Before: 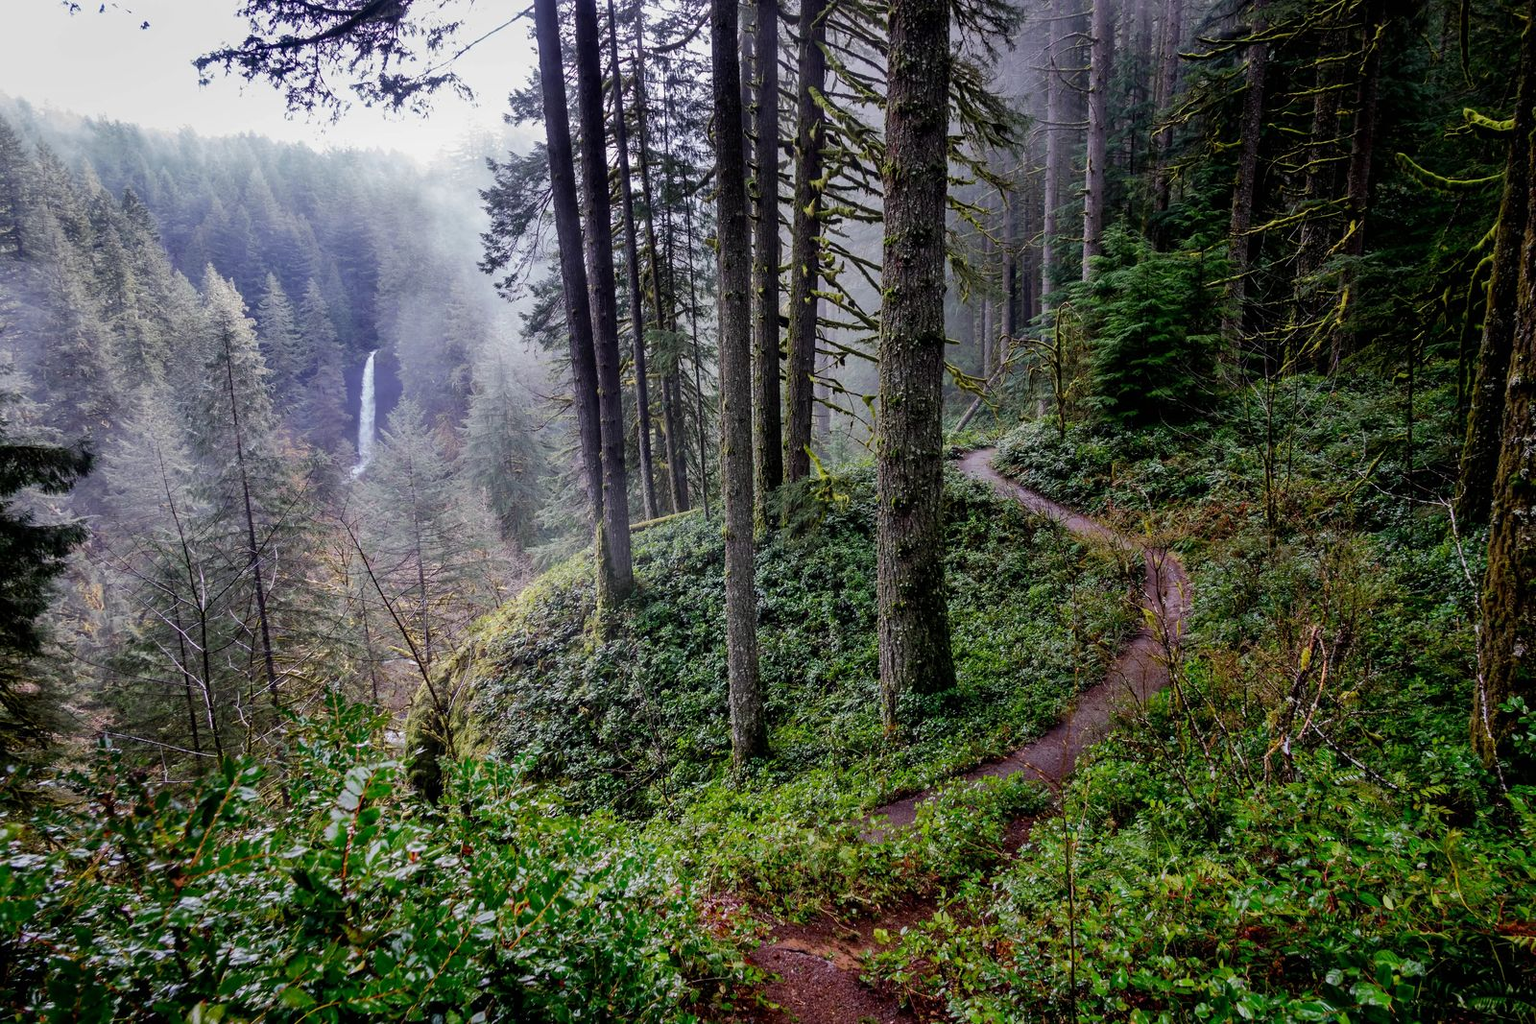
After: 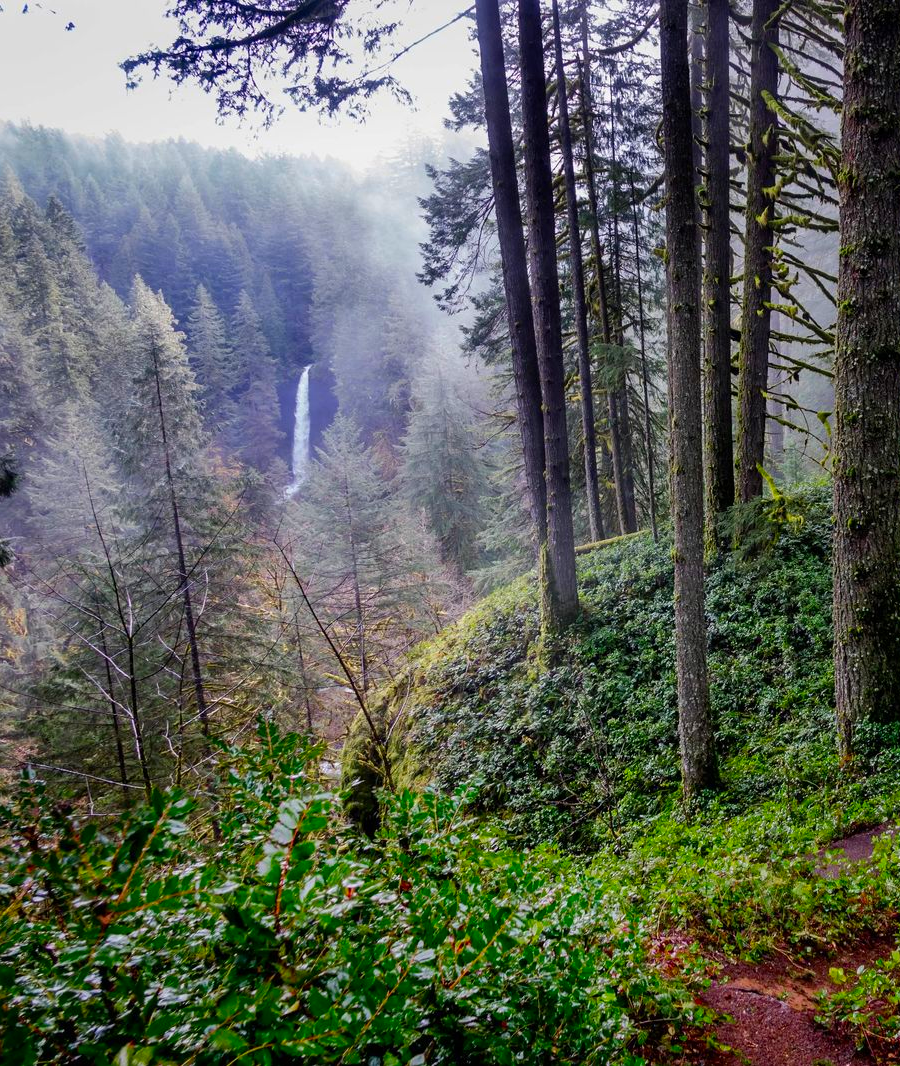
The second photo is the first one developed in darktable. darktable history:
color correction: saturation 1.32
crop: left 5.114%, right 38.589%
